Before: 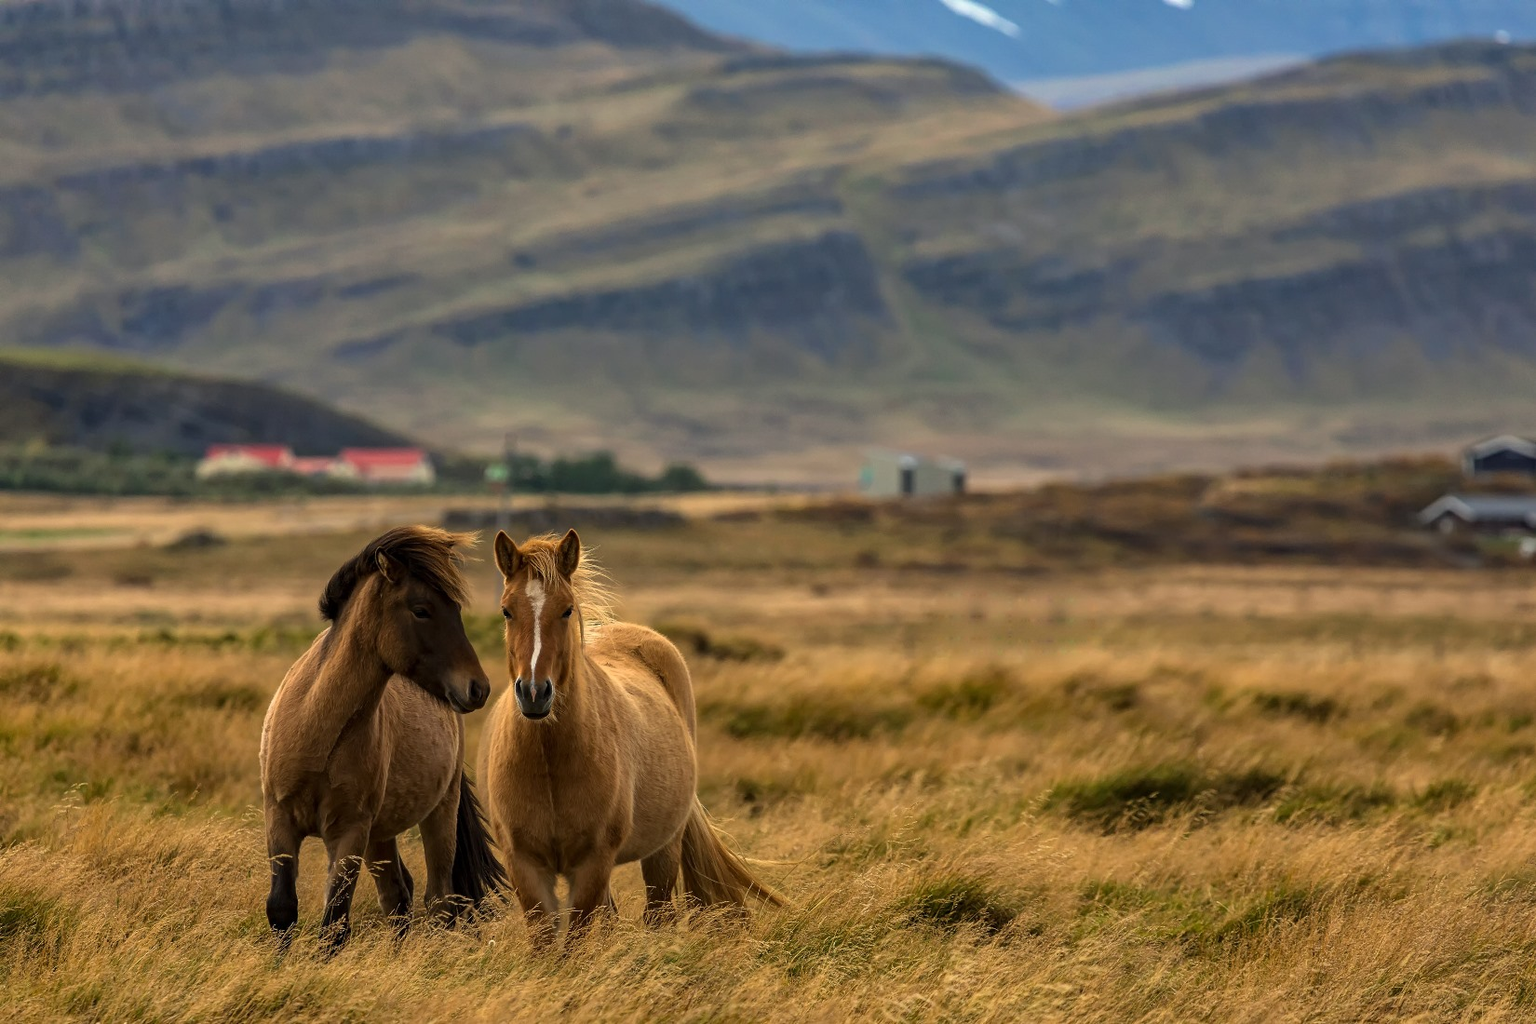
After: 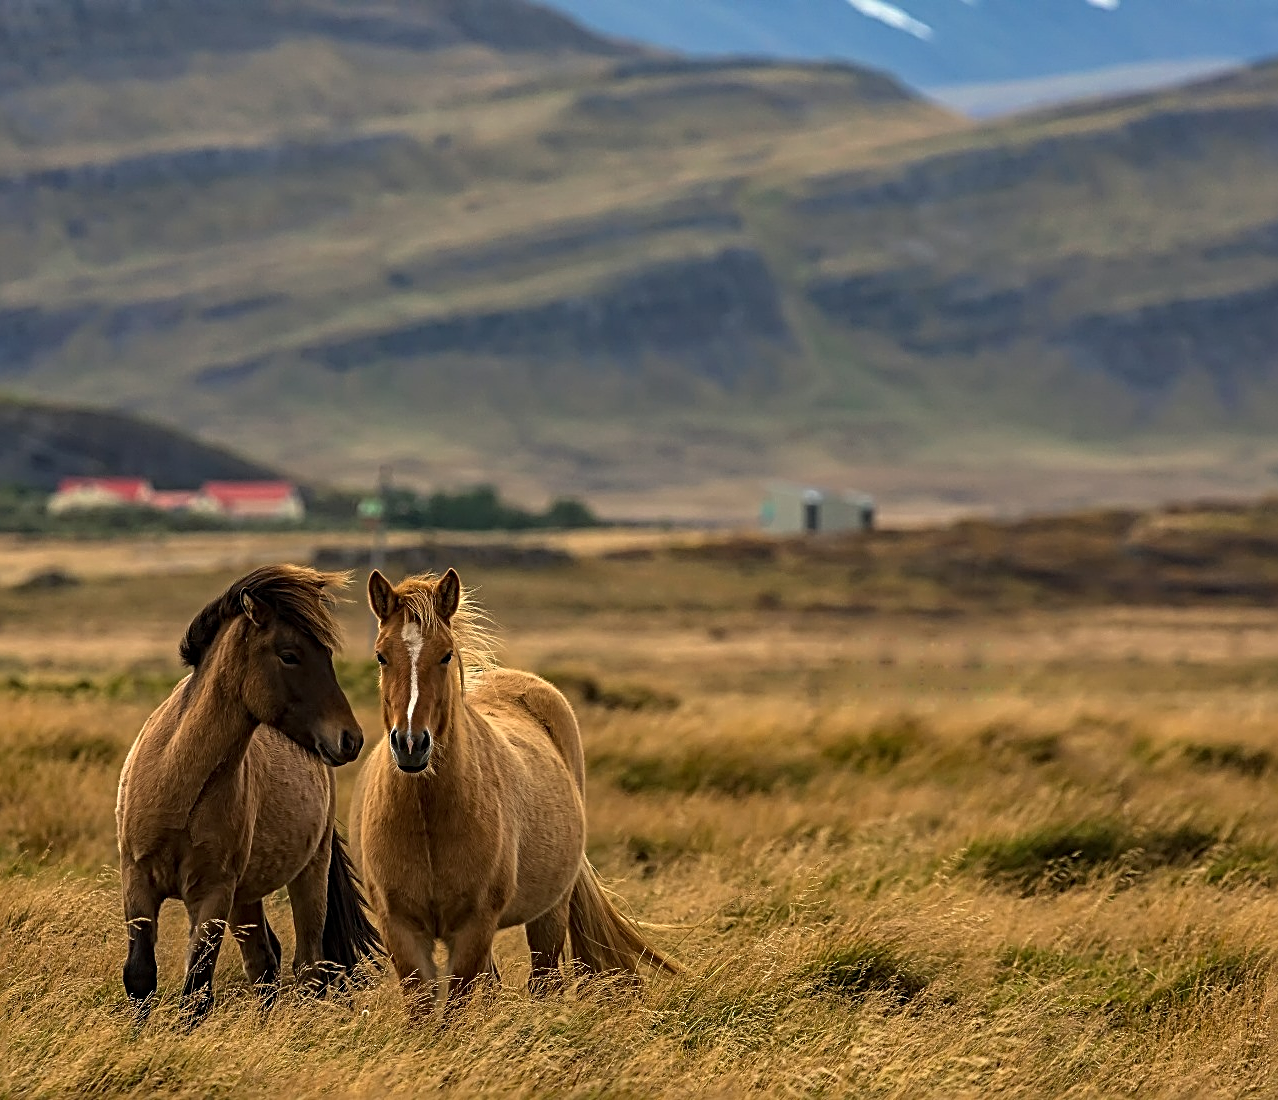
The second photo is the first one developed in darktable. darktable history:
sharpen: radius 3.025, amount 0.757
crop: left 9.88%, right 12.664%
